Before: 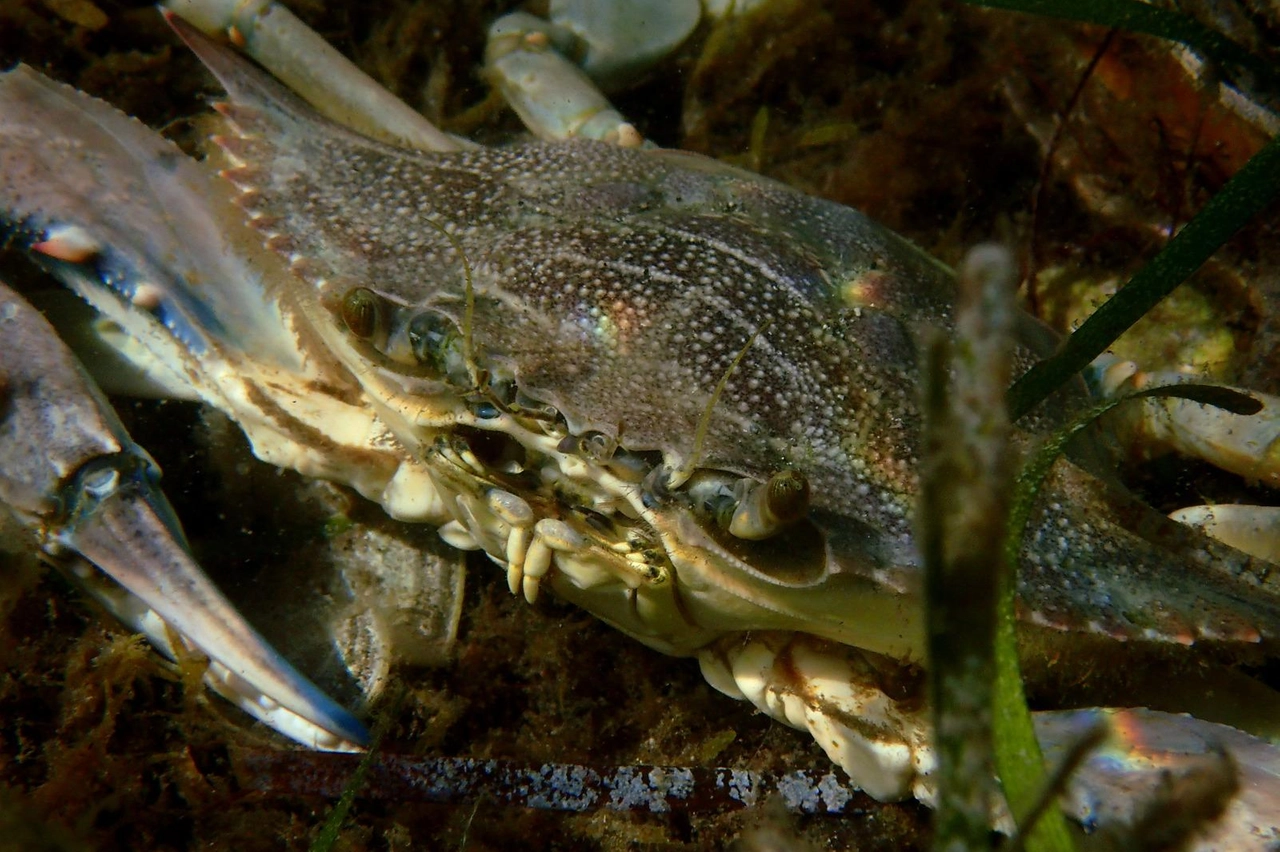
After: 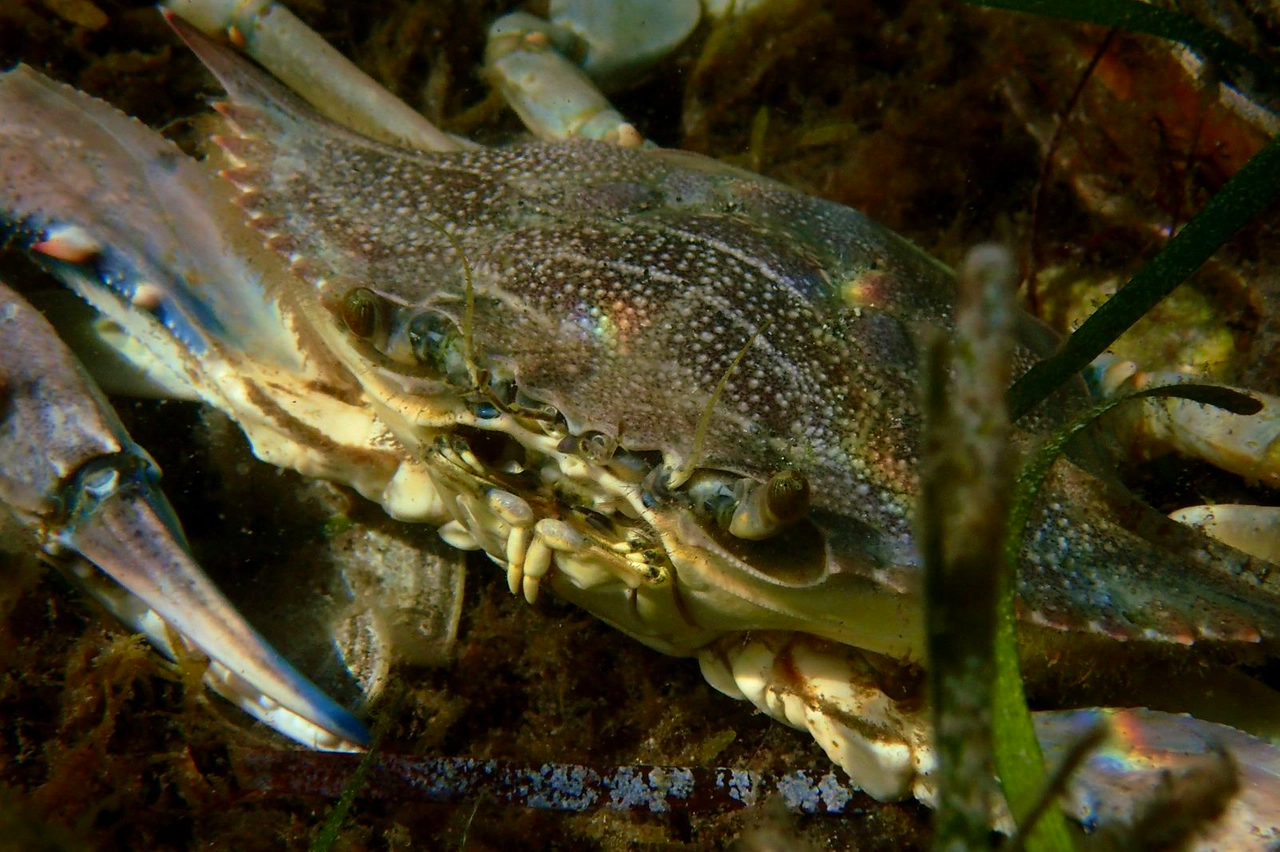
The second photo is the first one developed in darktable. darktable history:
color correction: saturation 1.11
velvia: on, module defaults
